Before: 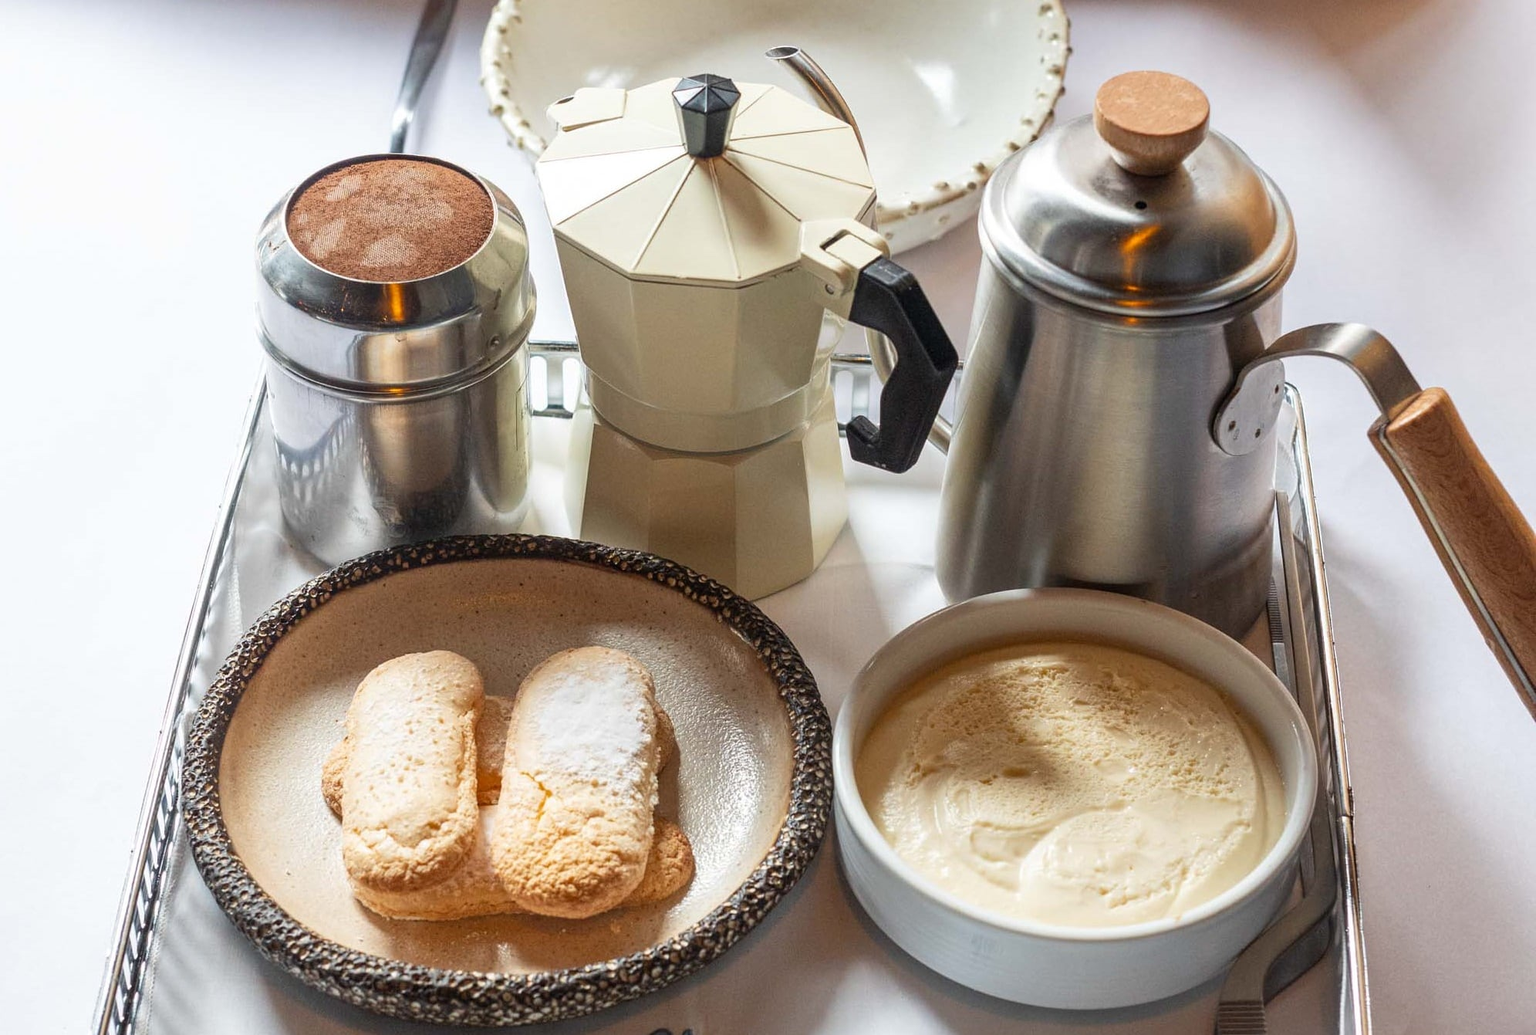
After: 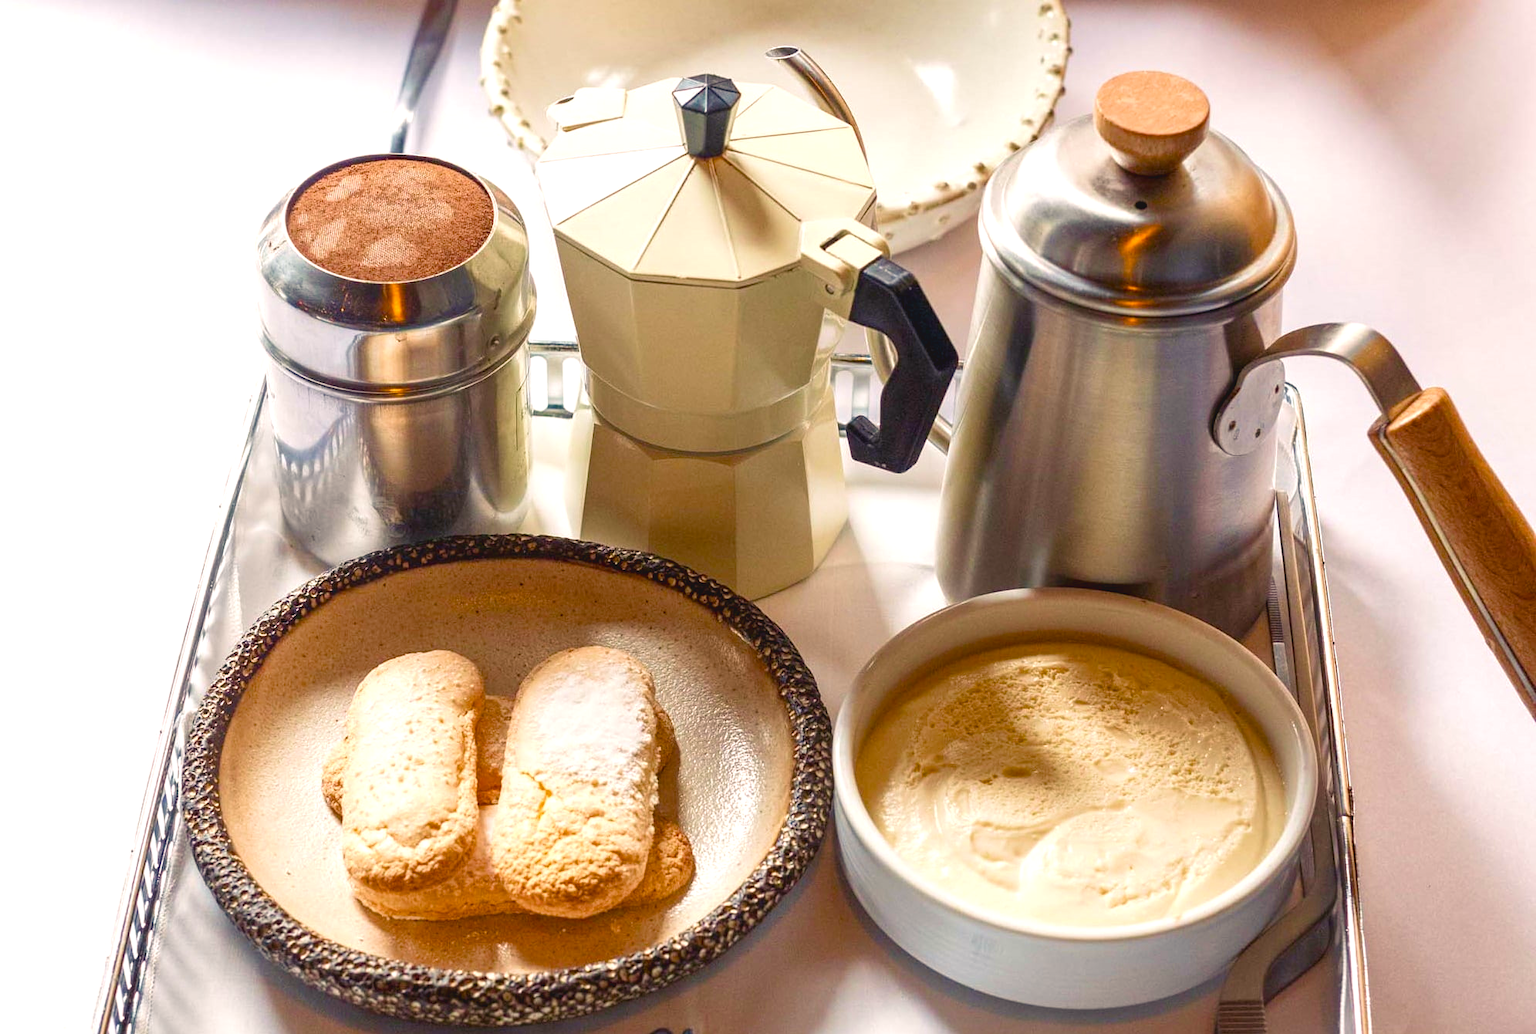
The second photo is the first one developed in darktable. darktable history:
velvia: on, module defaults
color balance rgb: shadows lift › chroma 3%, shadows lift › hue 280.8°, power › hue 330°, highlights gain › chroma 3%, highlights gain › hue 75.6°, global offset › luminance 0.7%, perceptual saturation grading › global saturation 20%, perceptual saturation grading › highlights -25%, perceptual saturation grading › shadows 50%, global vibrance 20.33%
exposure: black level correction 0.005, exposure 0.286 EV, compensate highlight preservation false
color correction: highlights a* 3.12, highlights b* -1.55, shadows a* -0.101, shadows b* 2.52, saturation 0.98
